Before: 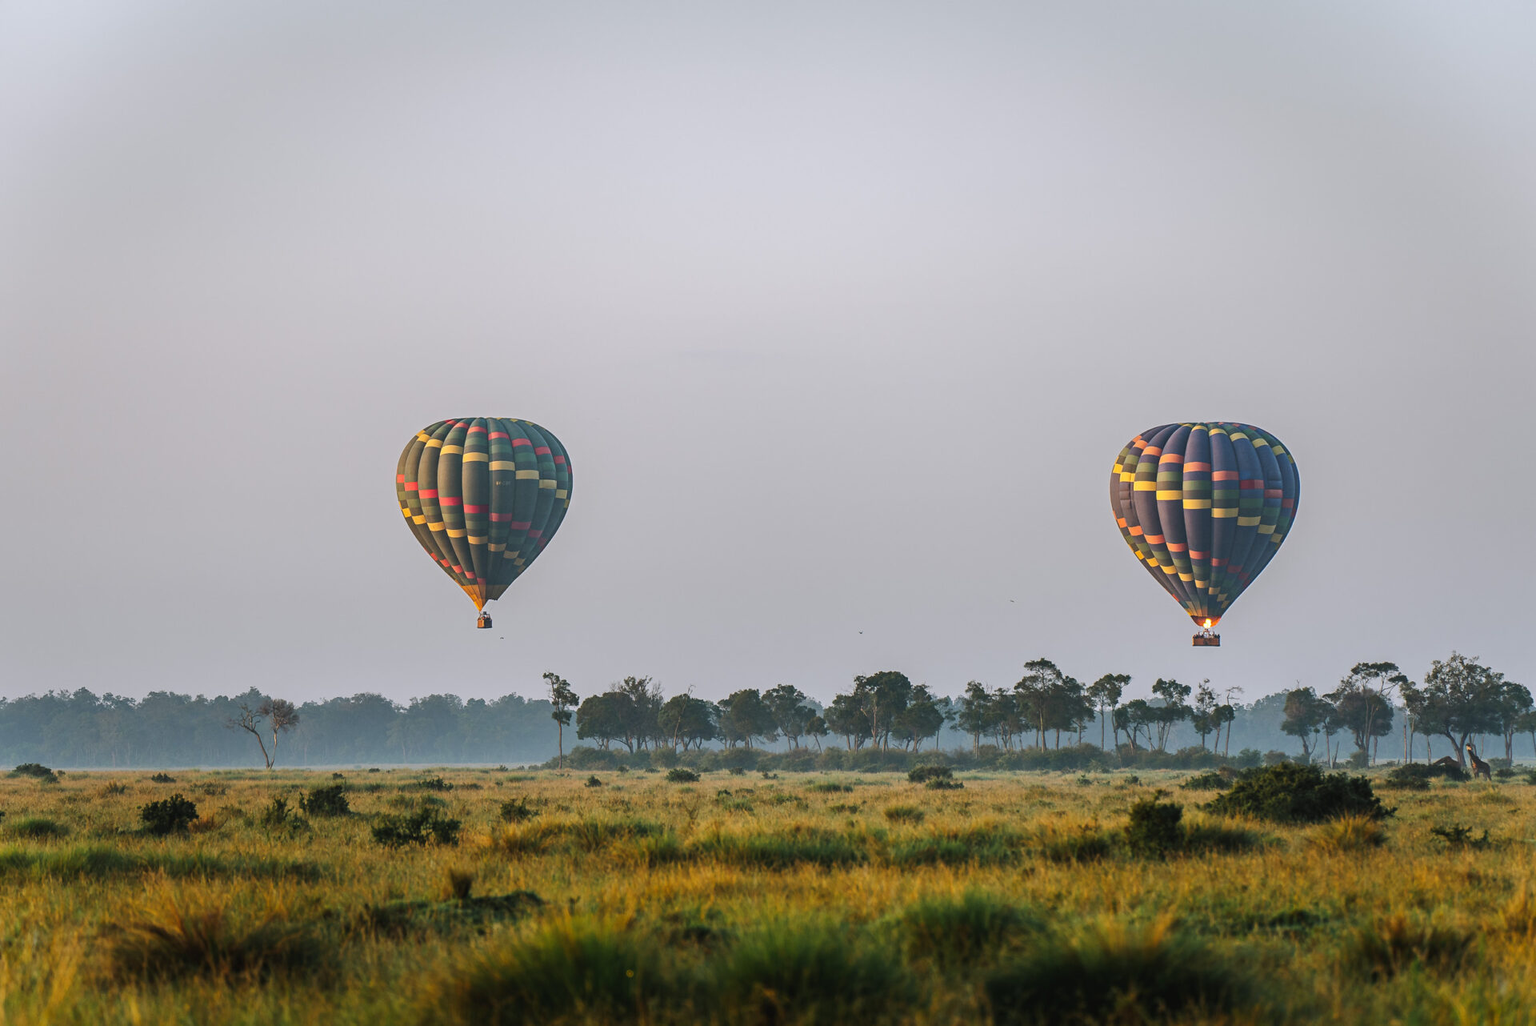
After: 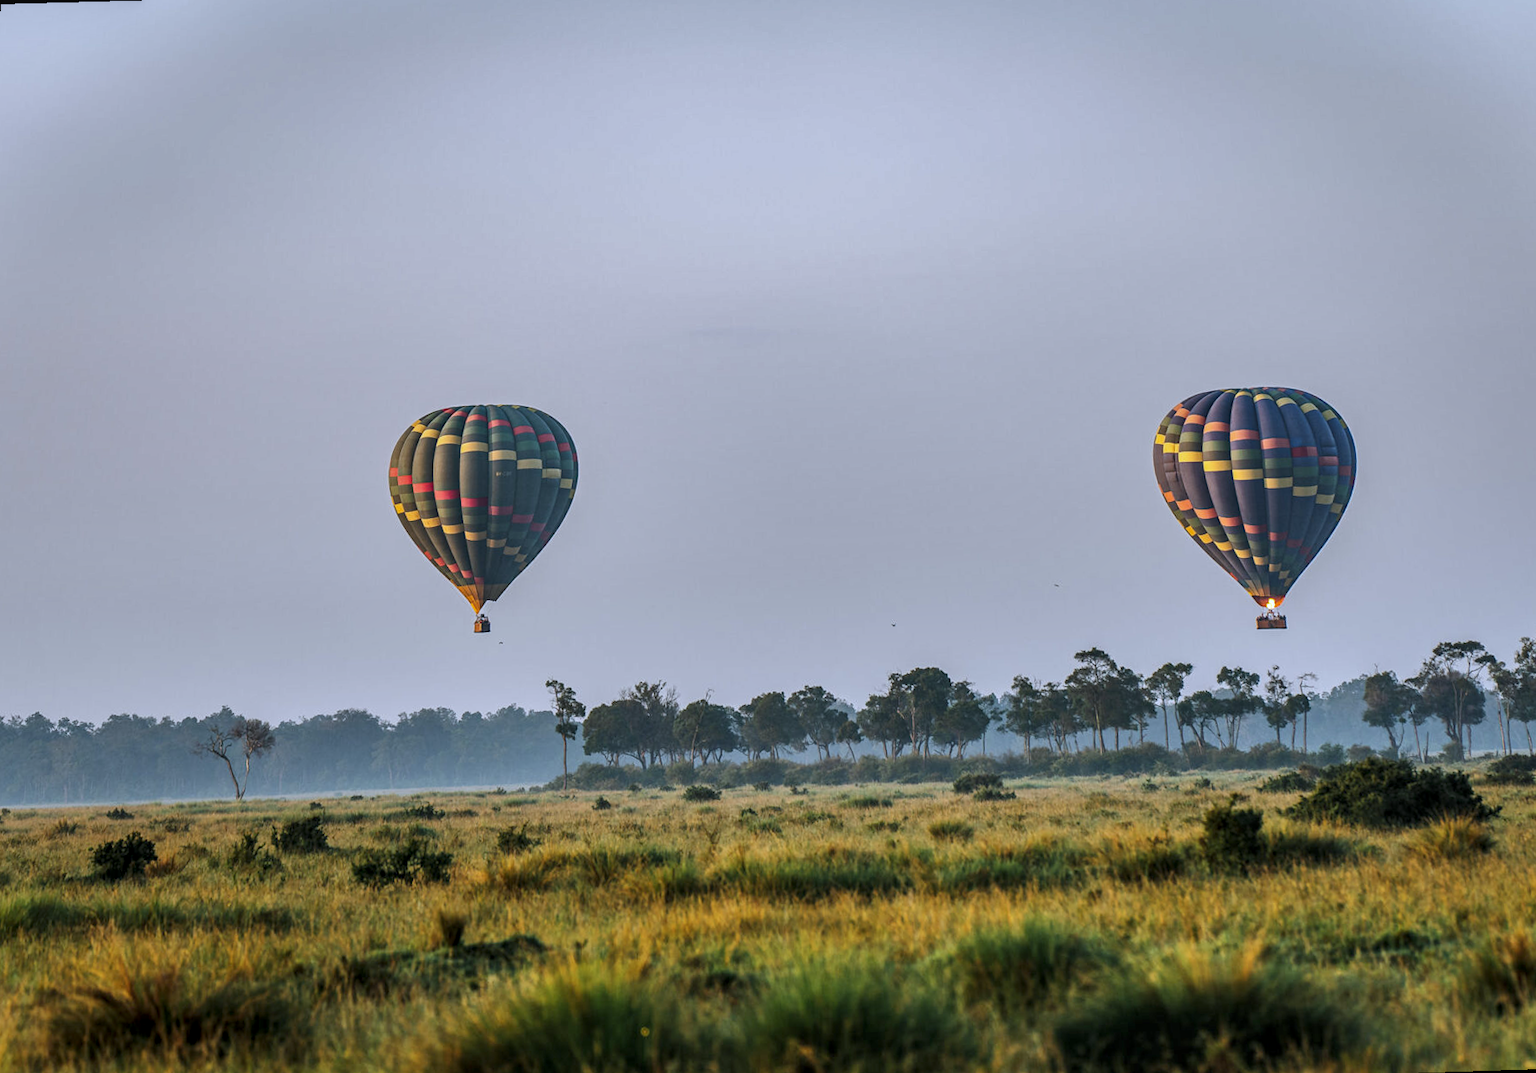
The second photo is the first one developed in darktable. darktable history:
local contrast: detail 130%
rotate and perspective: rotation -1.68°, lens shift (vertical) -0.146, crop left 0.049, crop right 0.912, crop top 0.032, crop bottom 0.96
shadows and highlights: highlights color adjustment 0%, low approximation 0.01, soften with gaussian
white balance: red 0.954, blue 1.079
